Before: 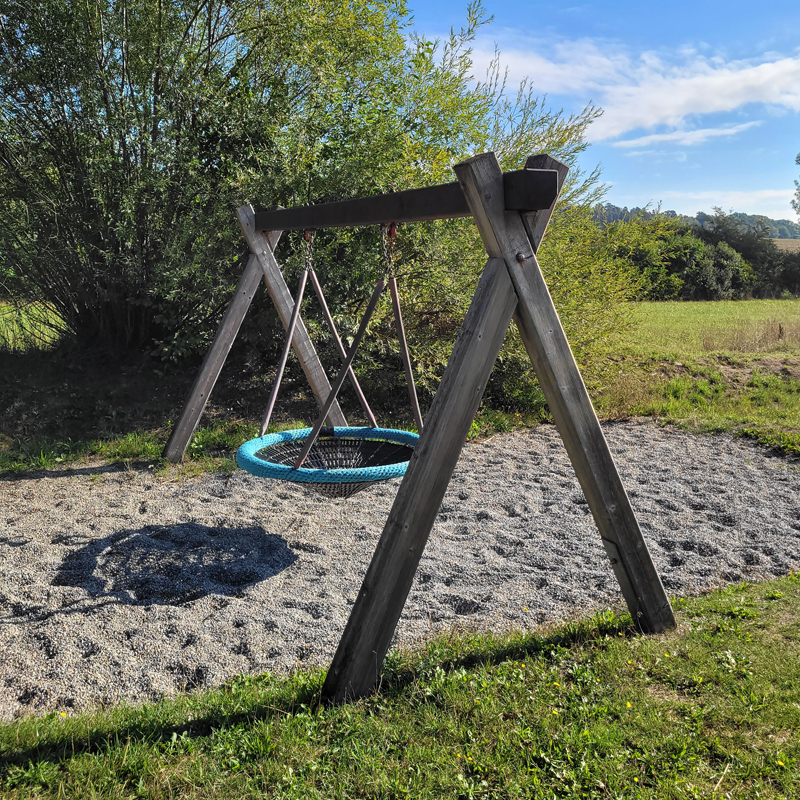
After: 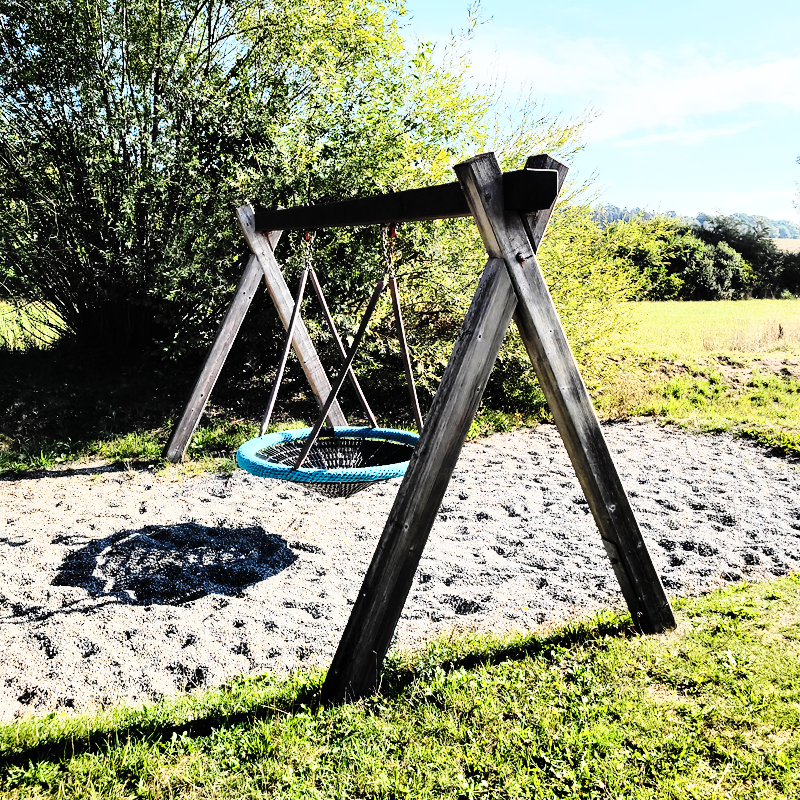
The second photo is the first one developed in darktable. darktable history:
base curve: curves: ch0 [(0, 0) (0.036, 0.025) (0.121, 0.166) (0.206, 0.329) (0.605, 0.79) (1, 1)], preserve colors none
rgb curve: curves: ch0 [(0, 0) (0.21, 0.15) (0.24, 0.21) (0.5, 0.75) (0.75, 0.96) (0.89, 0.99) (1, 1)]; ch1 [(0, 0.02) (0.21, 0.13) (0.25, 0.2) (0.5, 0.67) (0.75, 0.9) (0.89, 0.97) (1, 1)]; ch2 [(0, 0.02) (0.21, 0.13) (0.25, 0.2) (0.5, 0.67) (0.75, 0.9) (0.89, 0.97) (1, 1)], compensate middle gray true
